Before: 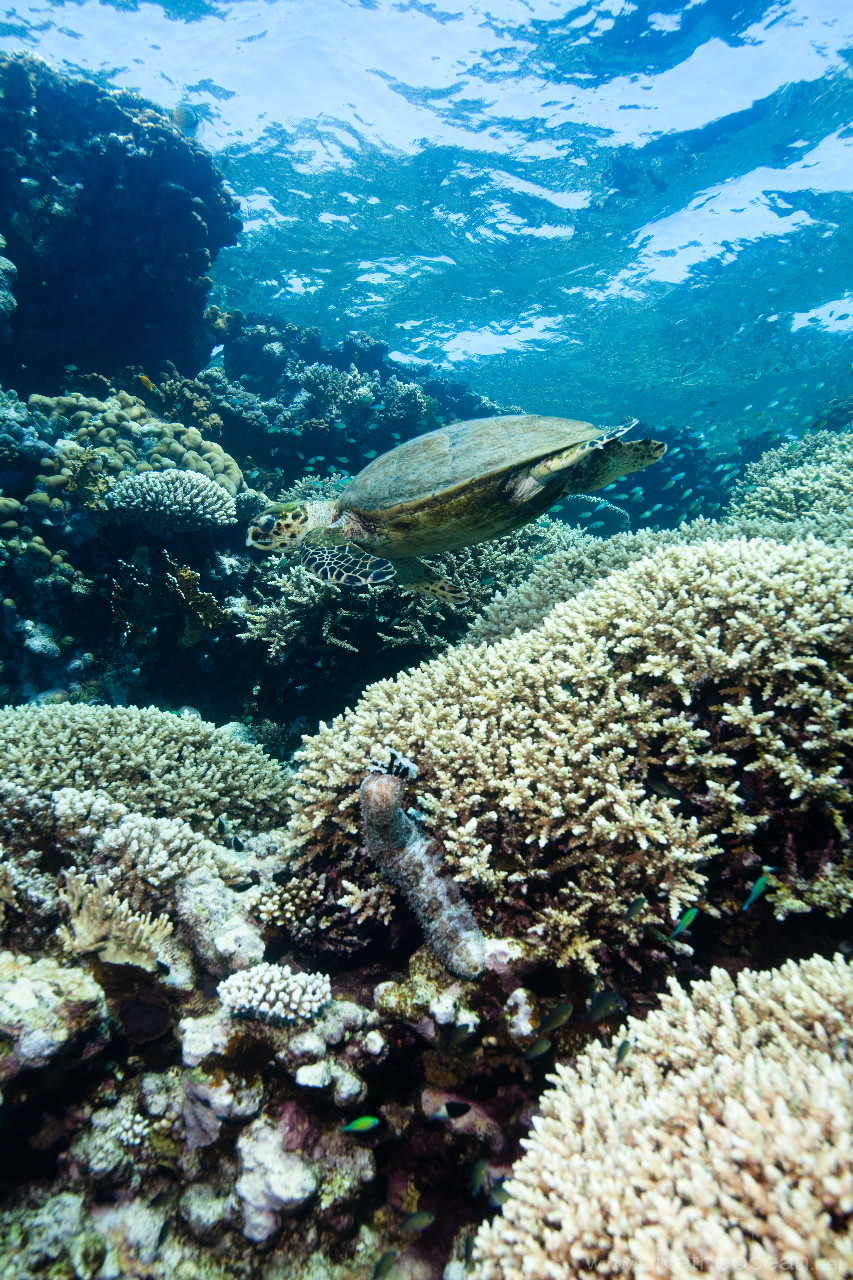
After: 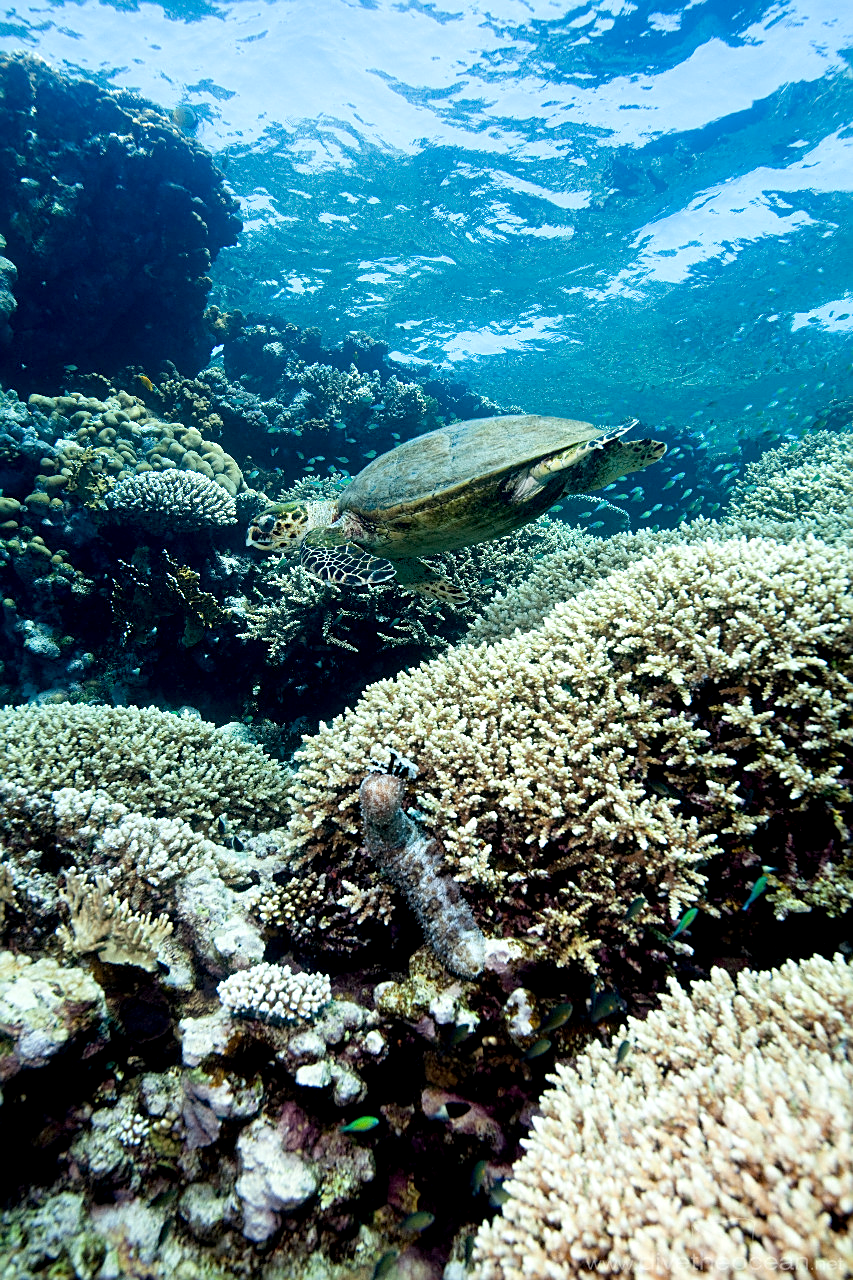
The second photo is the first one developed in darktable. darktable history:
sharpen: on, module defaults
exposure: black level correction 0.007, exposure 0.093 EV, compensate highlight preservation false
